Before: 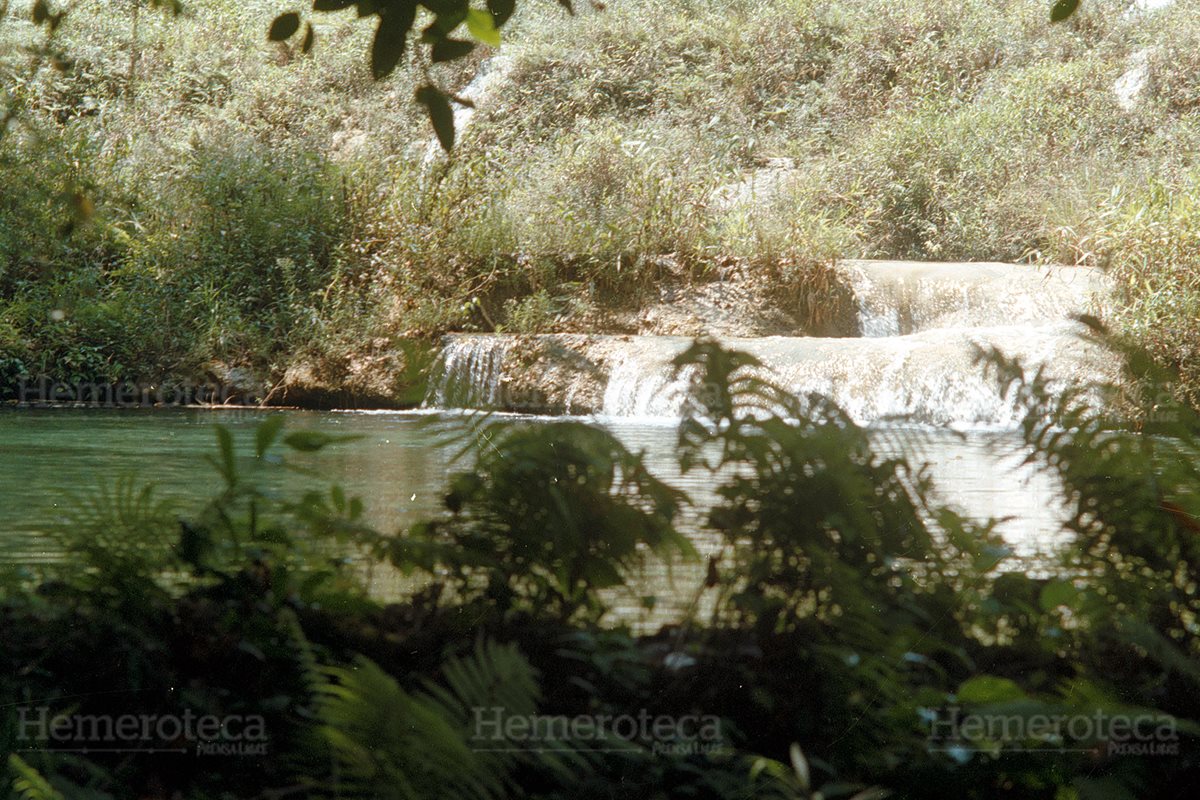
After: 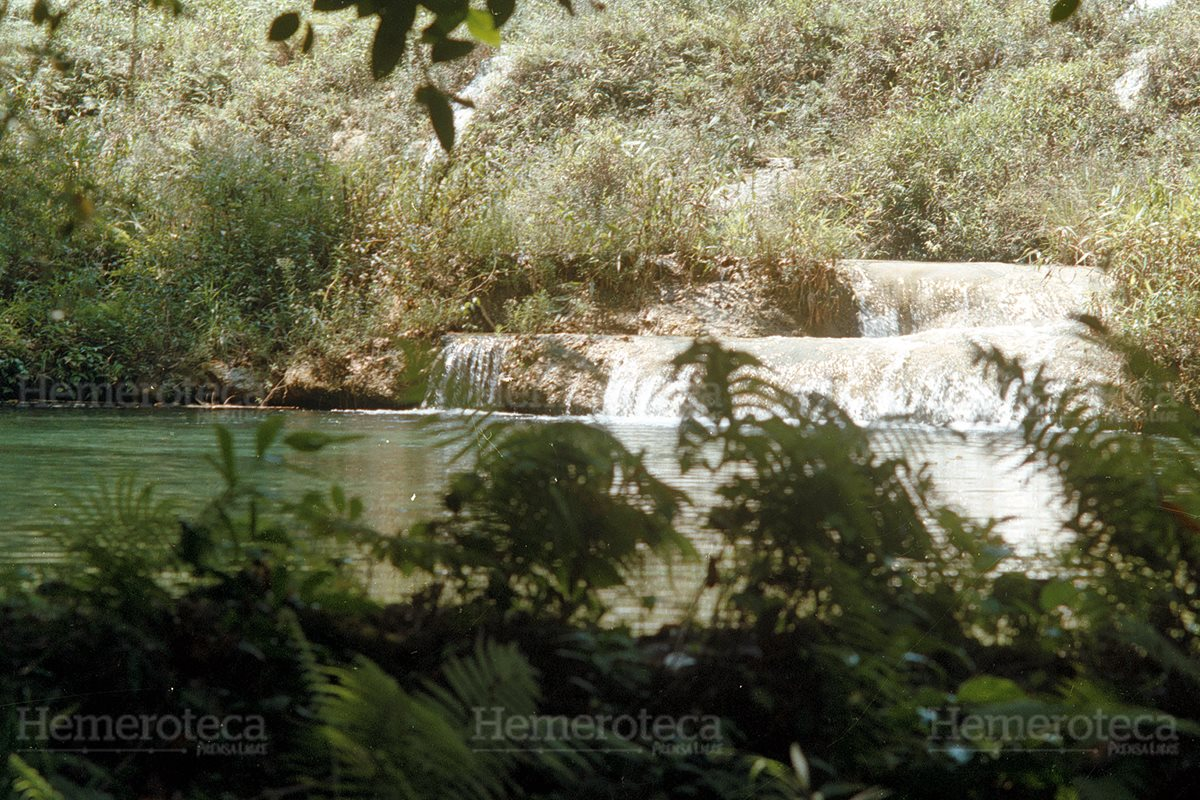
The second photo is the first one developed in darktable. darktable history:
shadows and highlights: shadows 22.8, highlights -49.02, soften with gaussian
